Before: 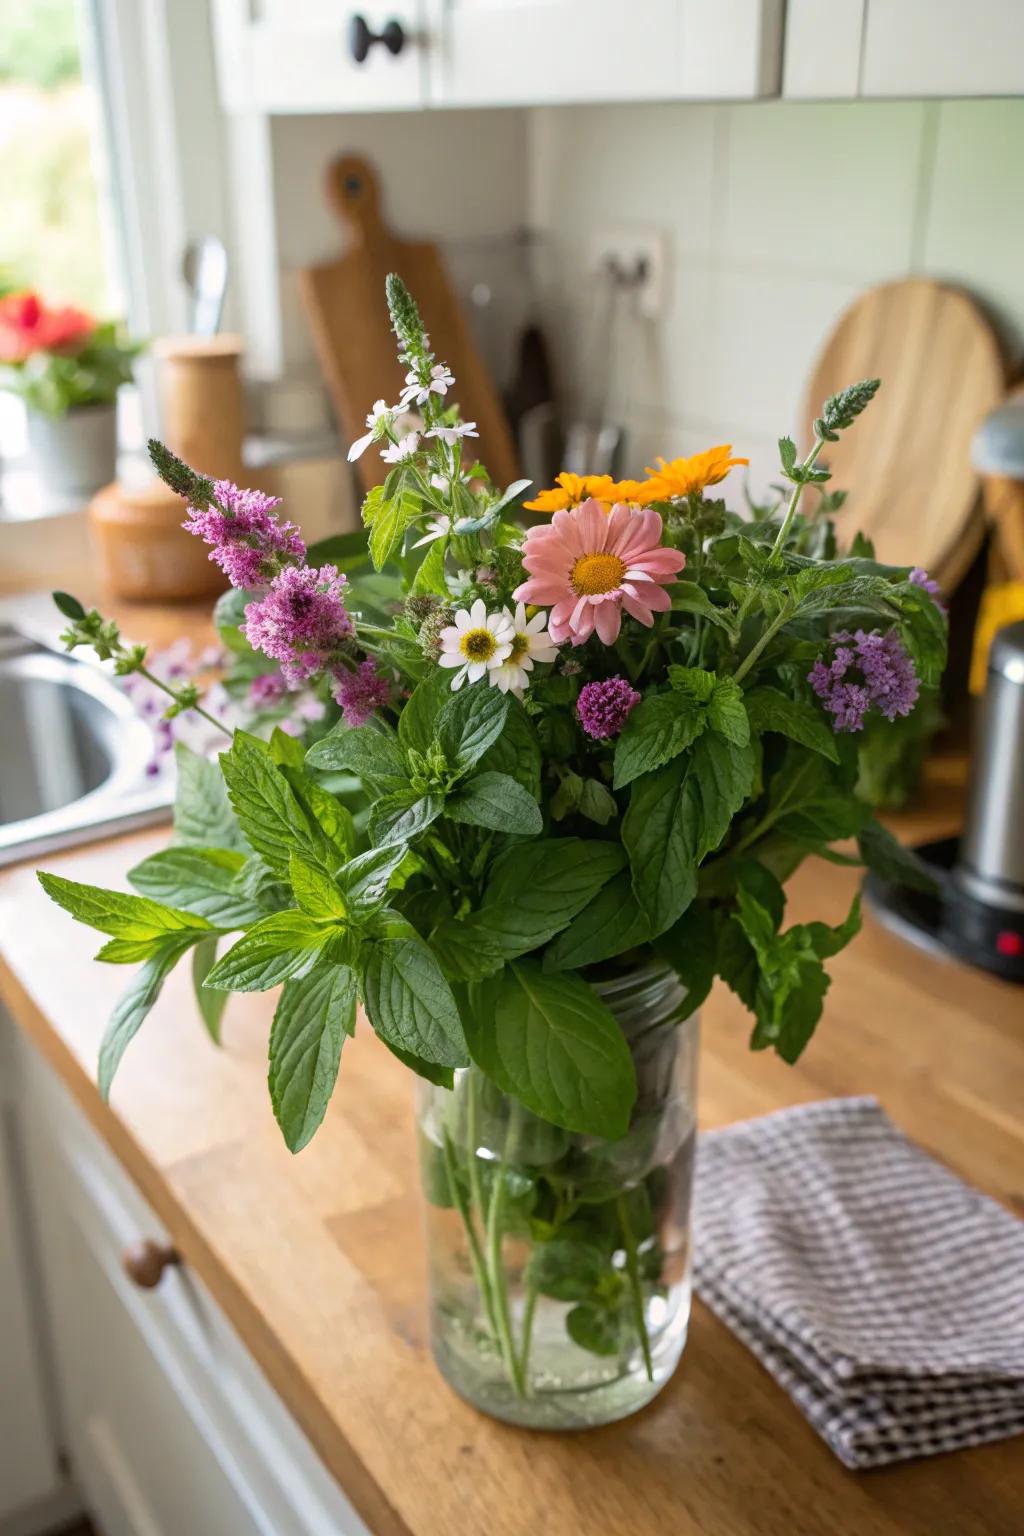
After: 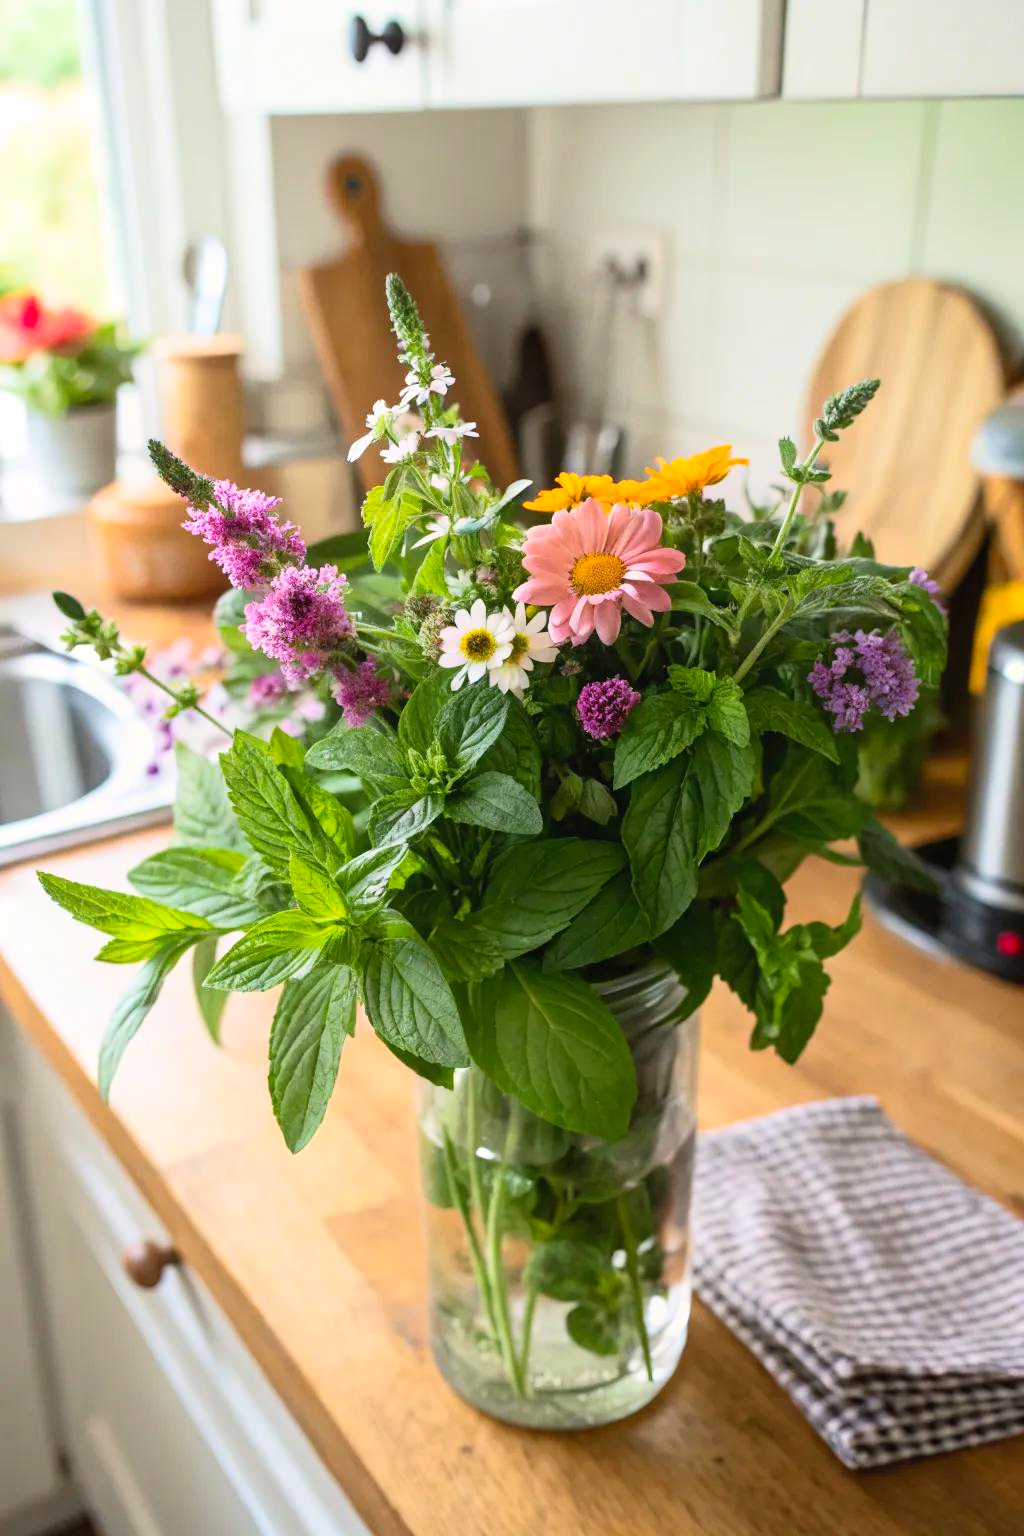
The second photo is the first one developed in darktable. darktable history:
contrast brightness saturation: contrast 0.202, brightness 0.167, saturation 0.222
